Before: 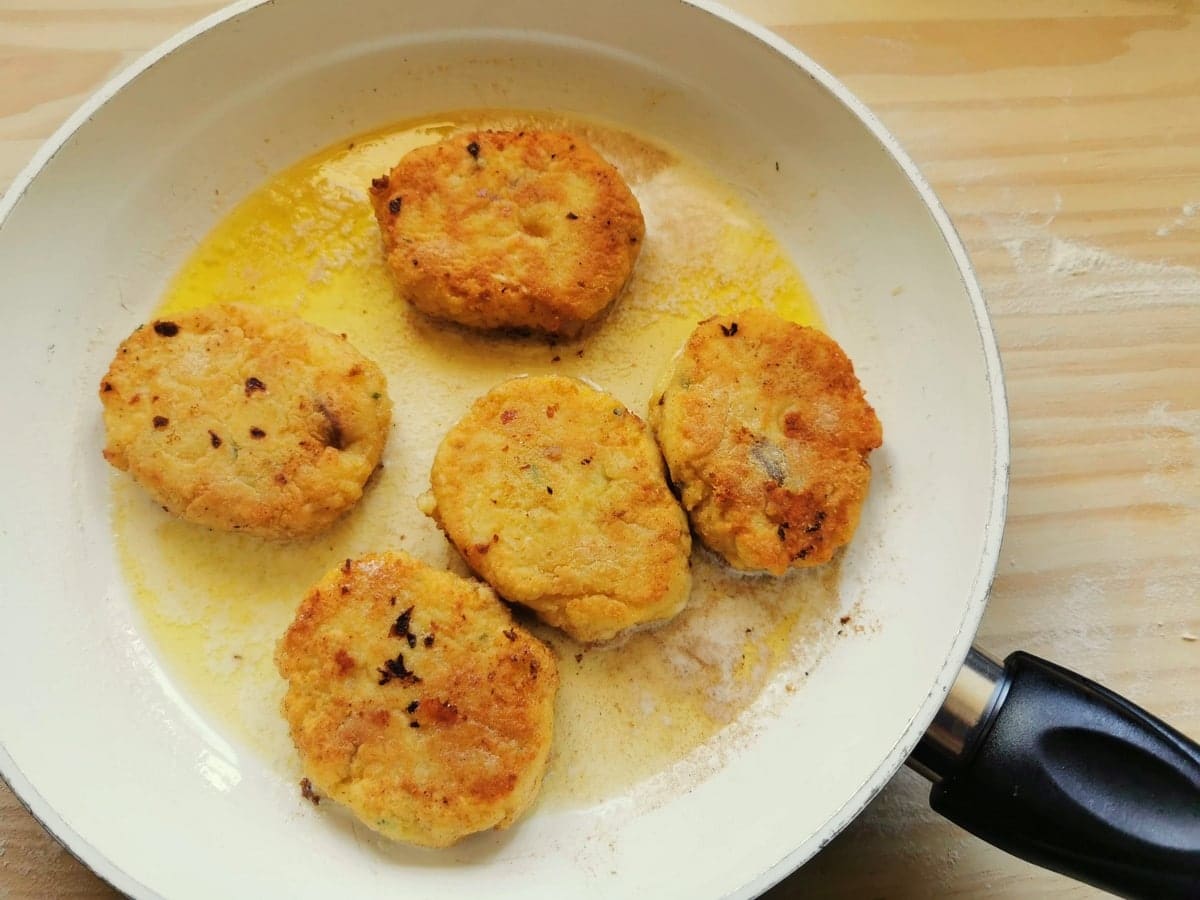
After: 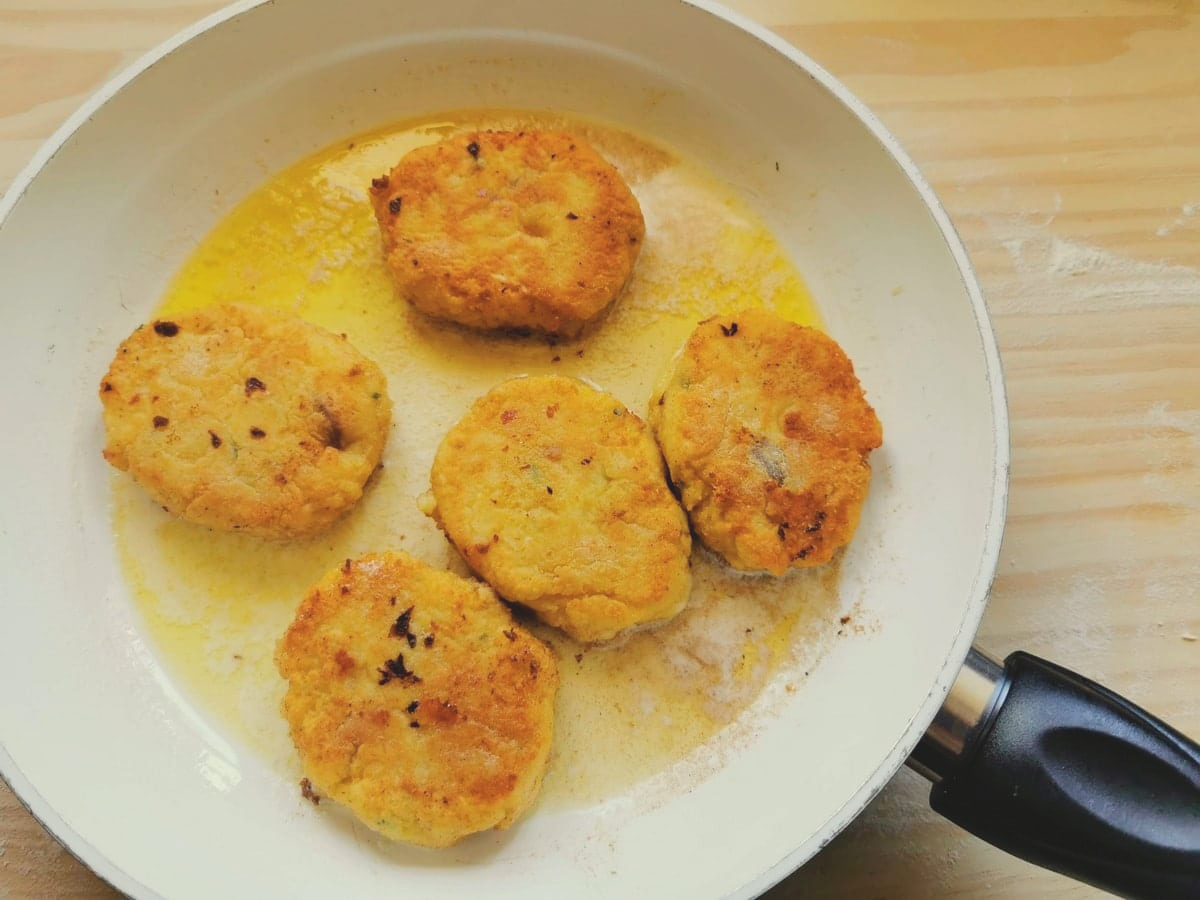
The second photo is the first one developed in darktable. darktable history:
contrast brightness saturation: contrast -0.145, brightness 0.052, saturation -0.121
color balance rgb: linear chroma grading › global chroma 3.381%, perceptual saturation grading › global saturation 0.792%, global vibrance 20%
